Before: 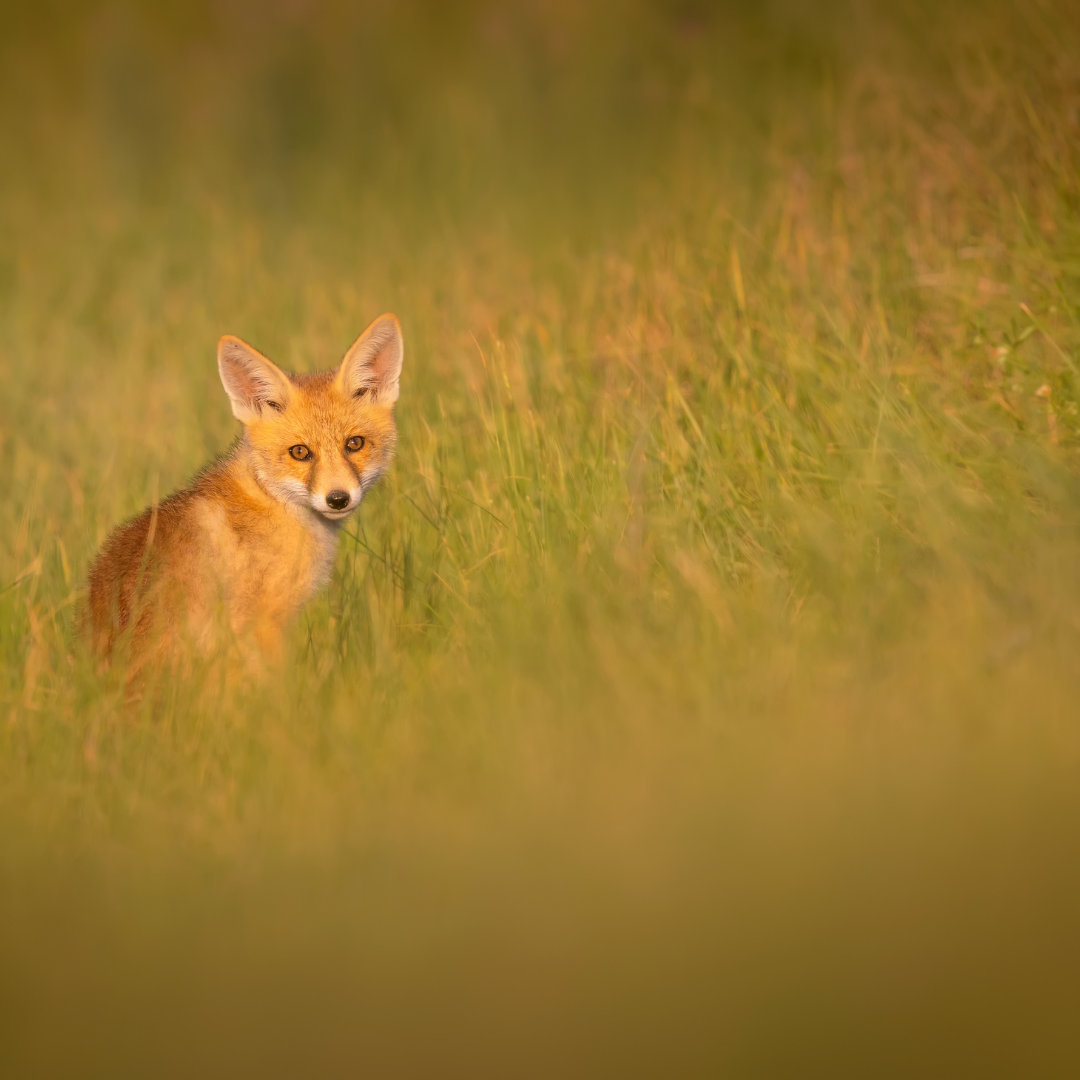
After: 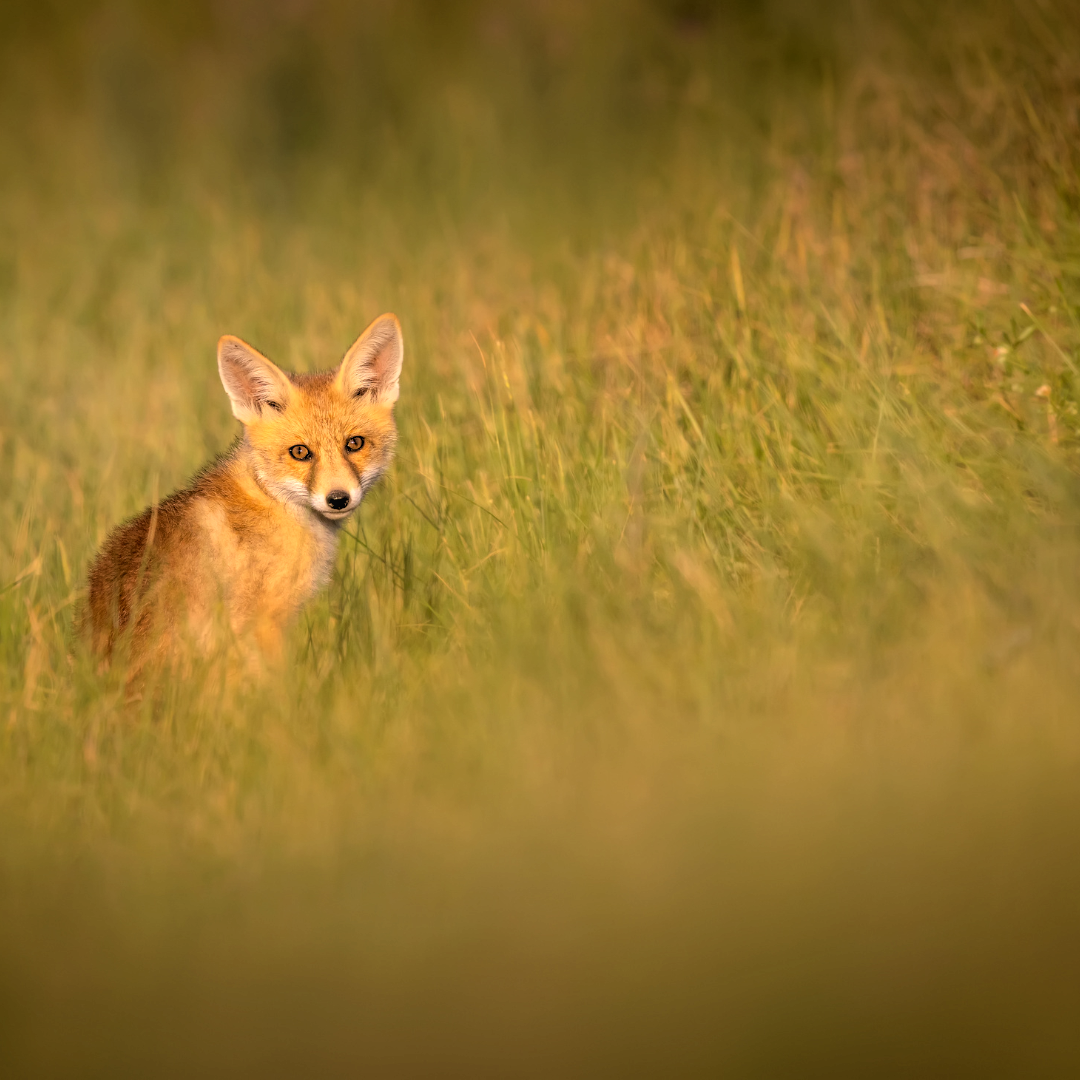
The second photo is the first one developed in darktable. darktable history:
exposure: compensate highlight preservation false
local contrast: on, module defaults
rgb levels: levels [[0.034, 0.472, 0.904], [0, 0.5, 1], [0, 0.5, 1]]
